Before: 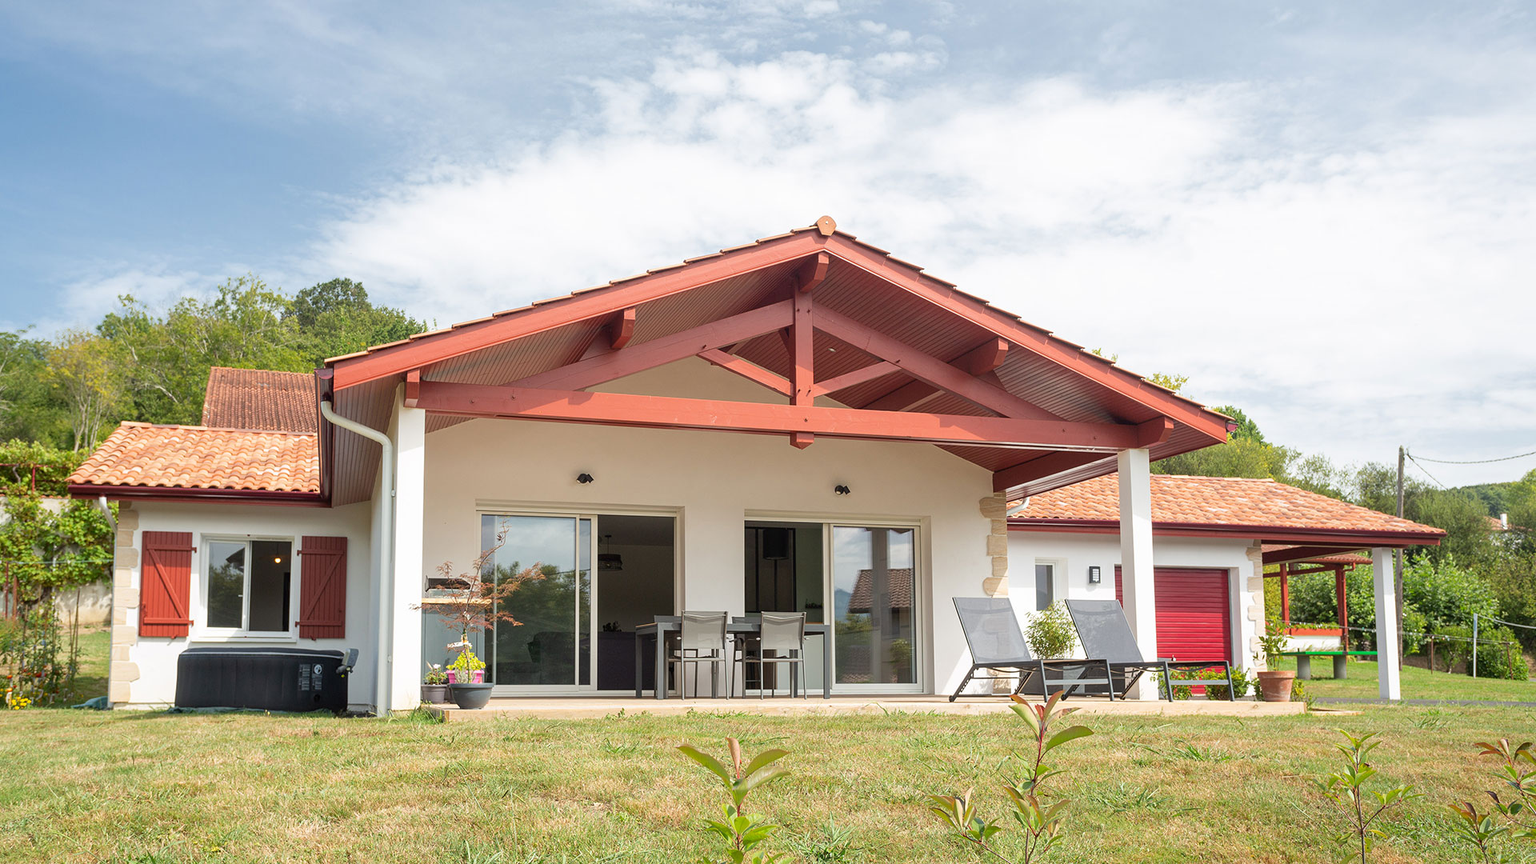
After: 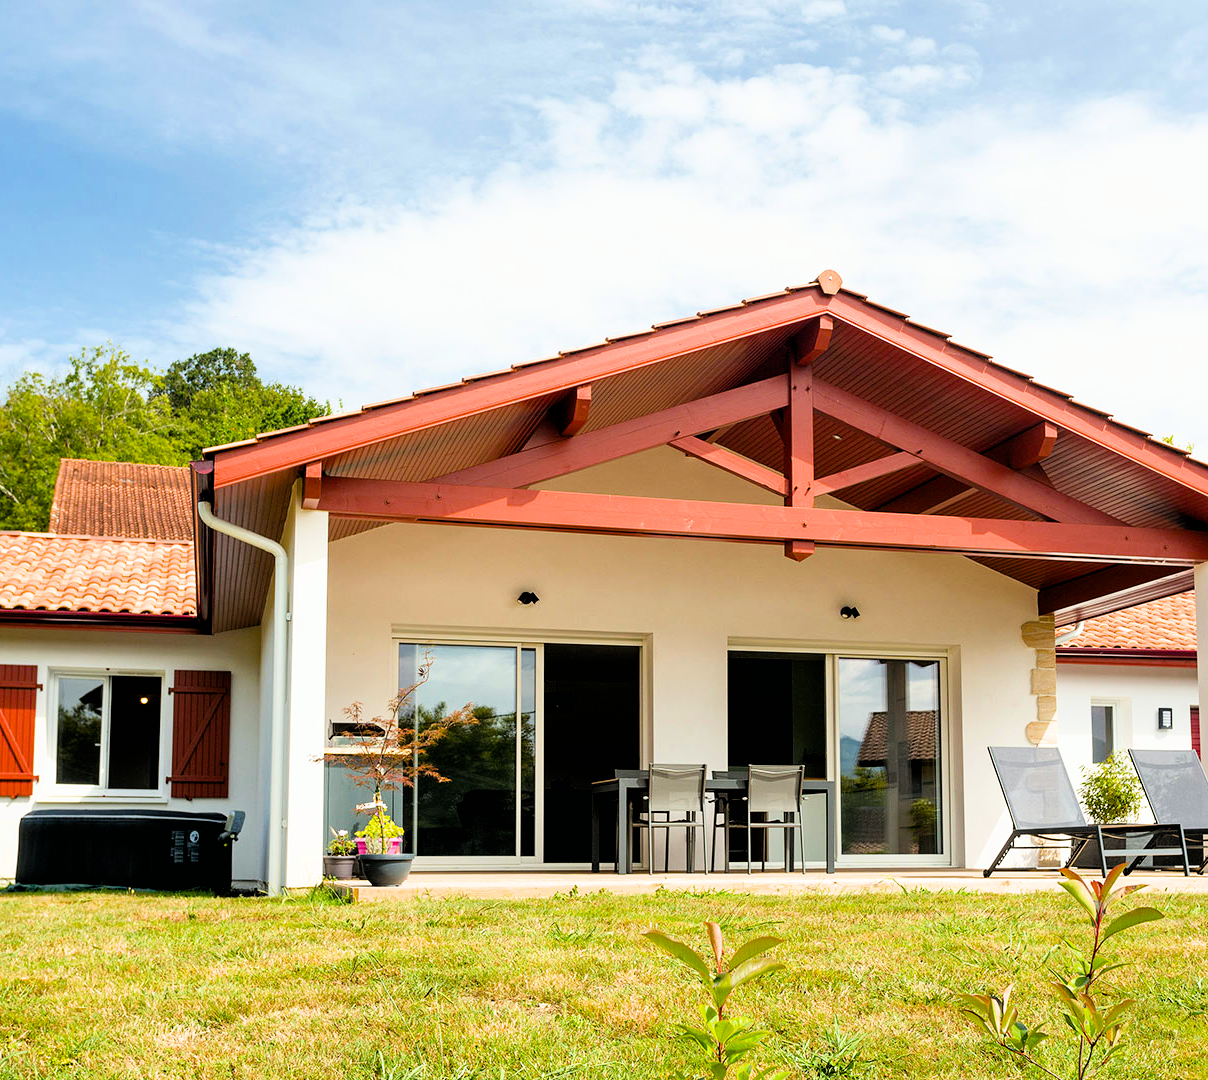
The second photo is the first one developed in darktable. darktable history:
color balance rgb: power › chroma 0.675%, power › hue 60°, global offset › luminance -0.322%, global offset › chroma 0.112%, global offset › hue 165.11°, linear chroma grading › shadows 10.675%, linear chroma grading › highlights 9.894%, linear chroma grading › global chroma 14.883%, linear chroma grading › mid-tones 14.863%, perceptual saturation grading › global saturation 14.362%, perceptual saturation grading › highlights -25.43%, perceptual saturation grading › shadows 29.784%, perceptual brilliance grading › global brilliance 19.333%, perceptual brilliance grading › shadows -40.363%, global vibrance 20%
crop: left 10.62%, right 26.44%
filmic rgb: black relative exposure -3.89 EV, white relative exposure 3.49 EV, hardness 2.58, contrast 1.103, color science v6 (2022)
